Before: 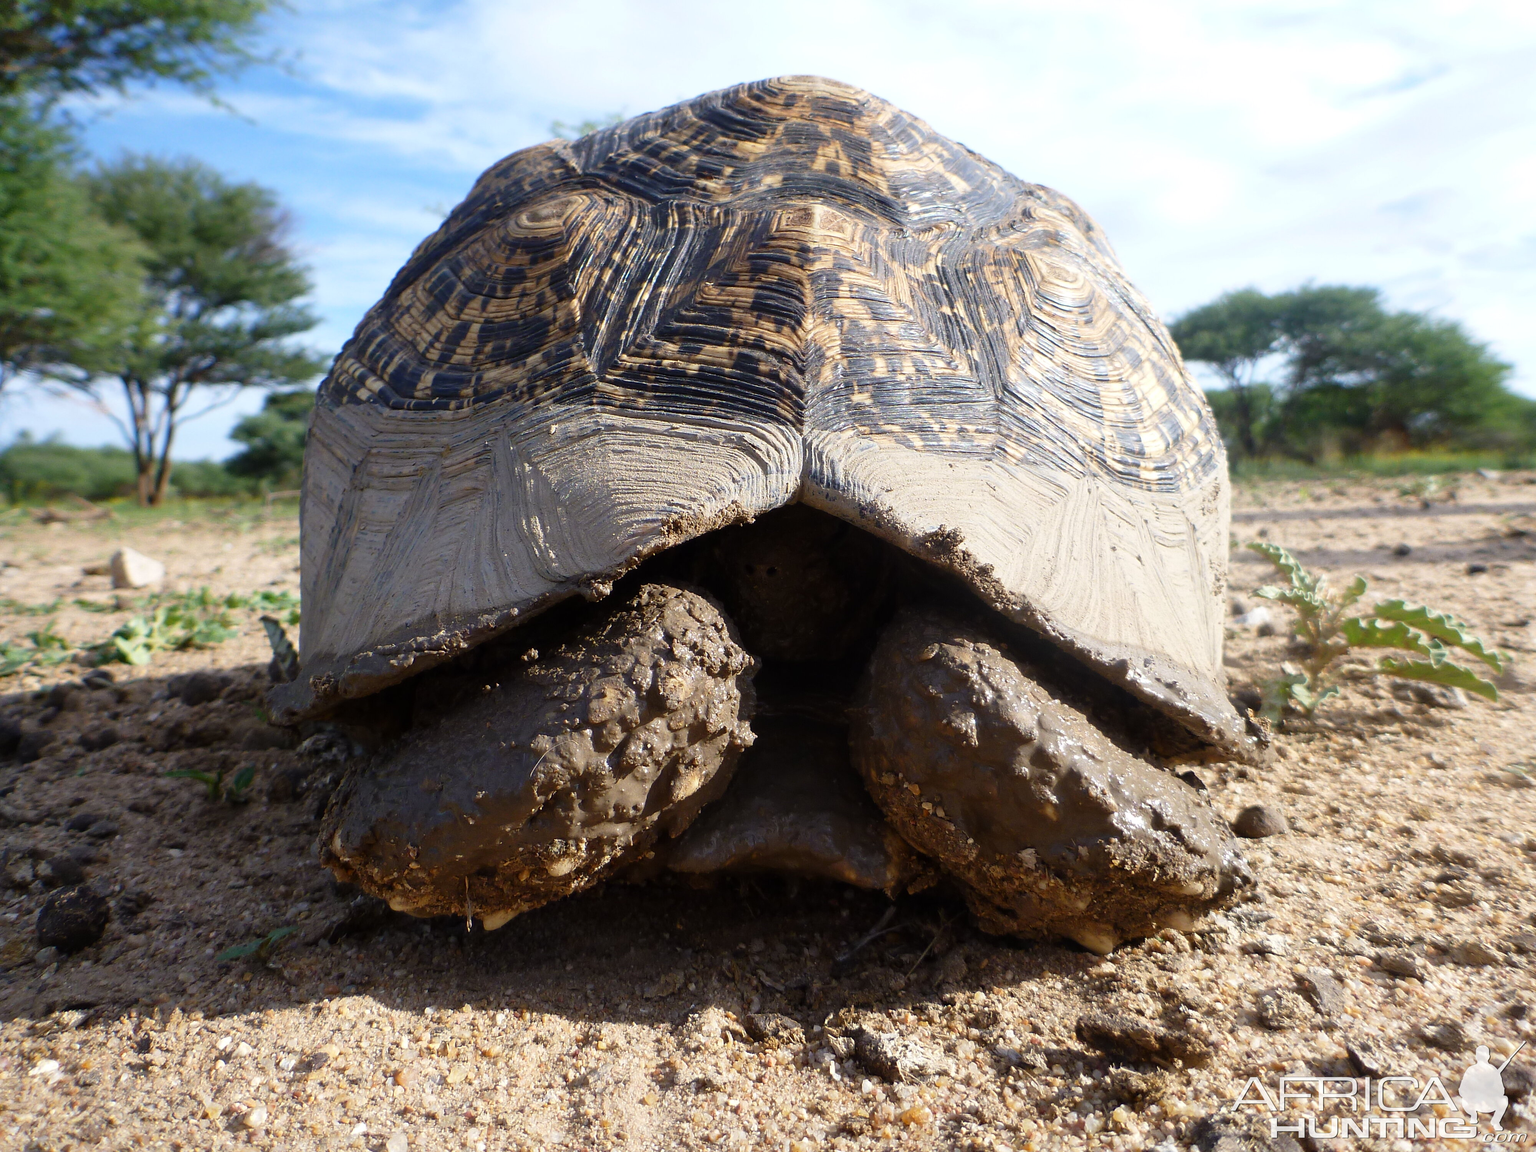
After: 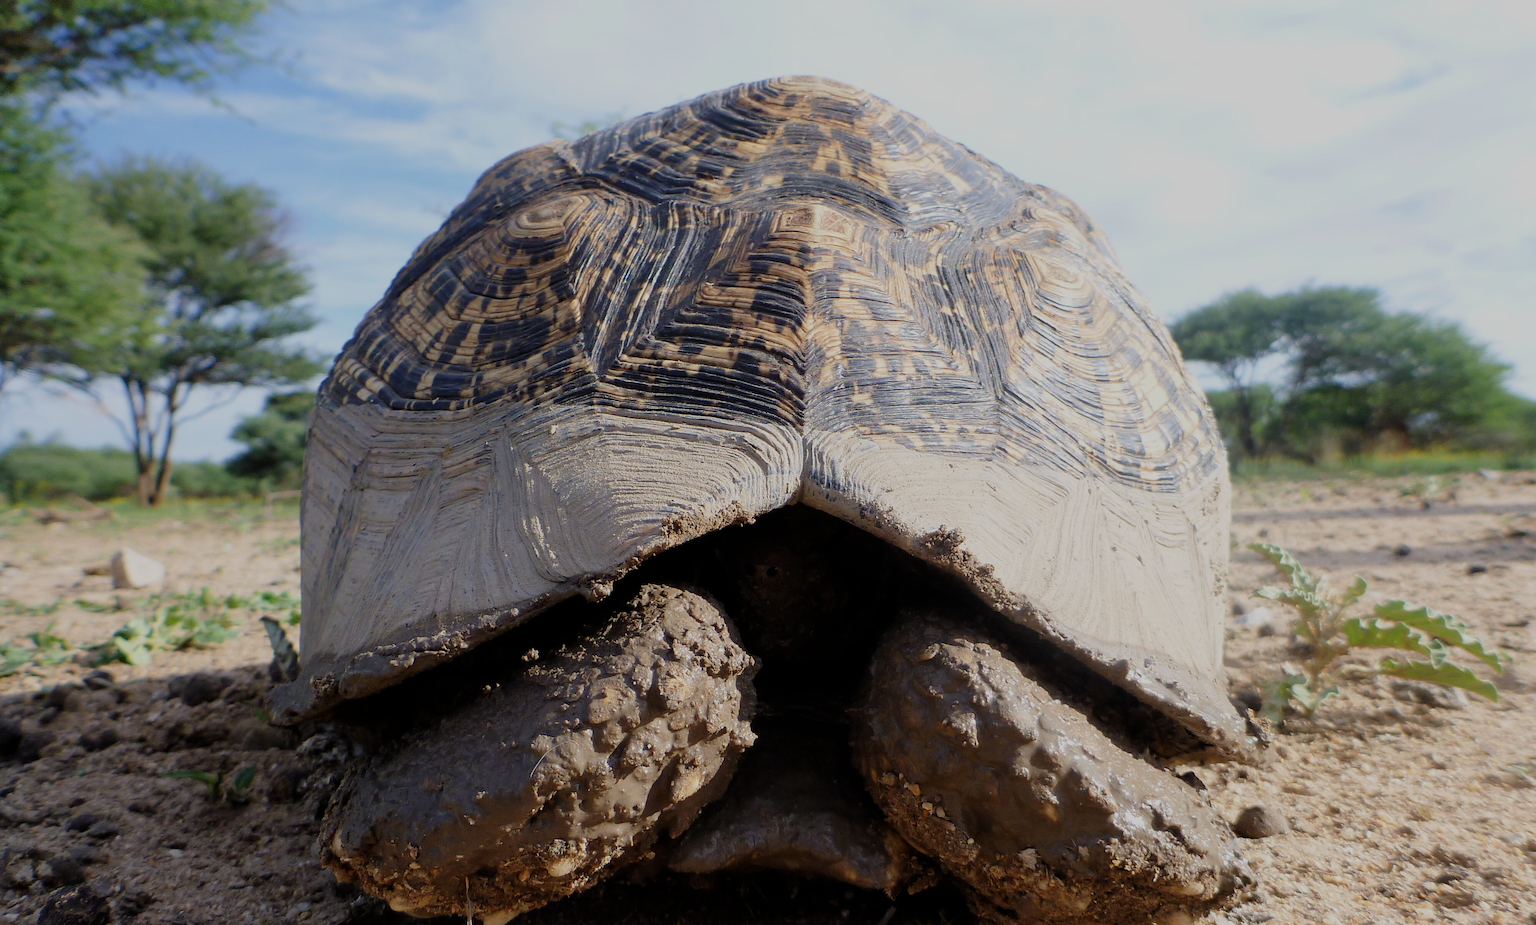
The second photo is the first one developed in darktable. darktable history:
crop: bottom 19.618%
filmic rgb: black relative exposure -6.61 EV, white relative exposure 4.72 EV, hardness 3.12, contrast 0.798, contrast in shadows safe
